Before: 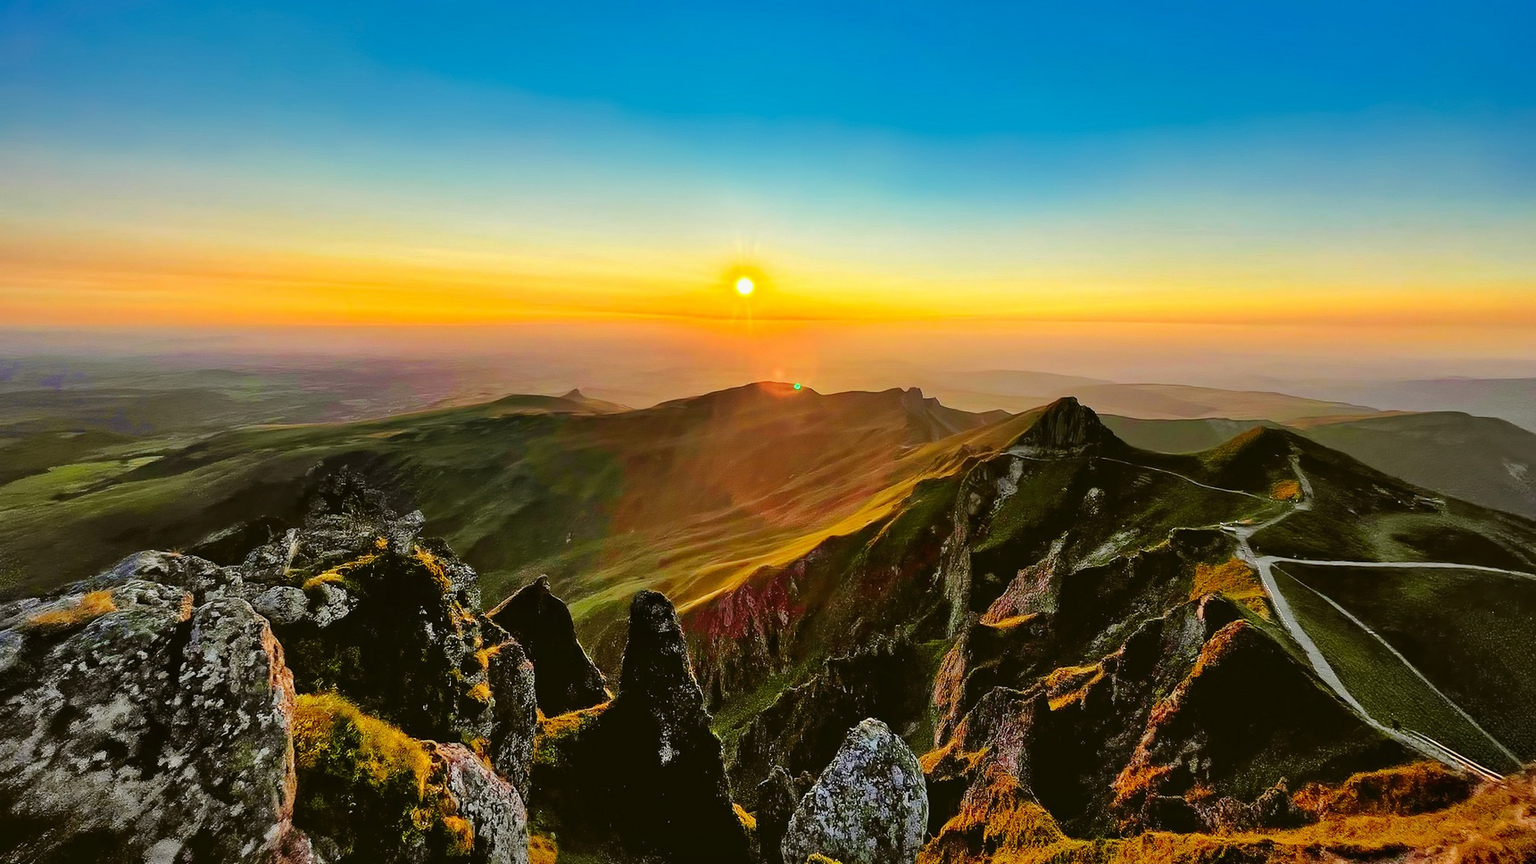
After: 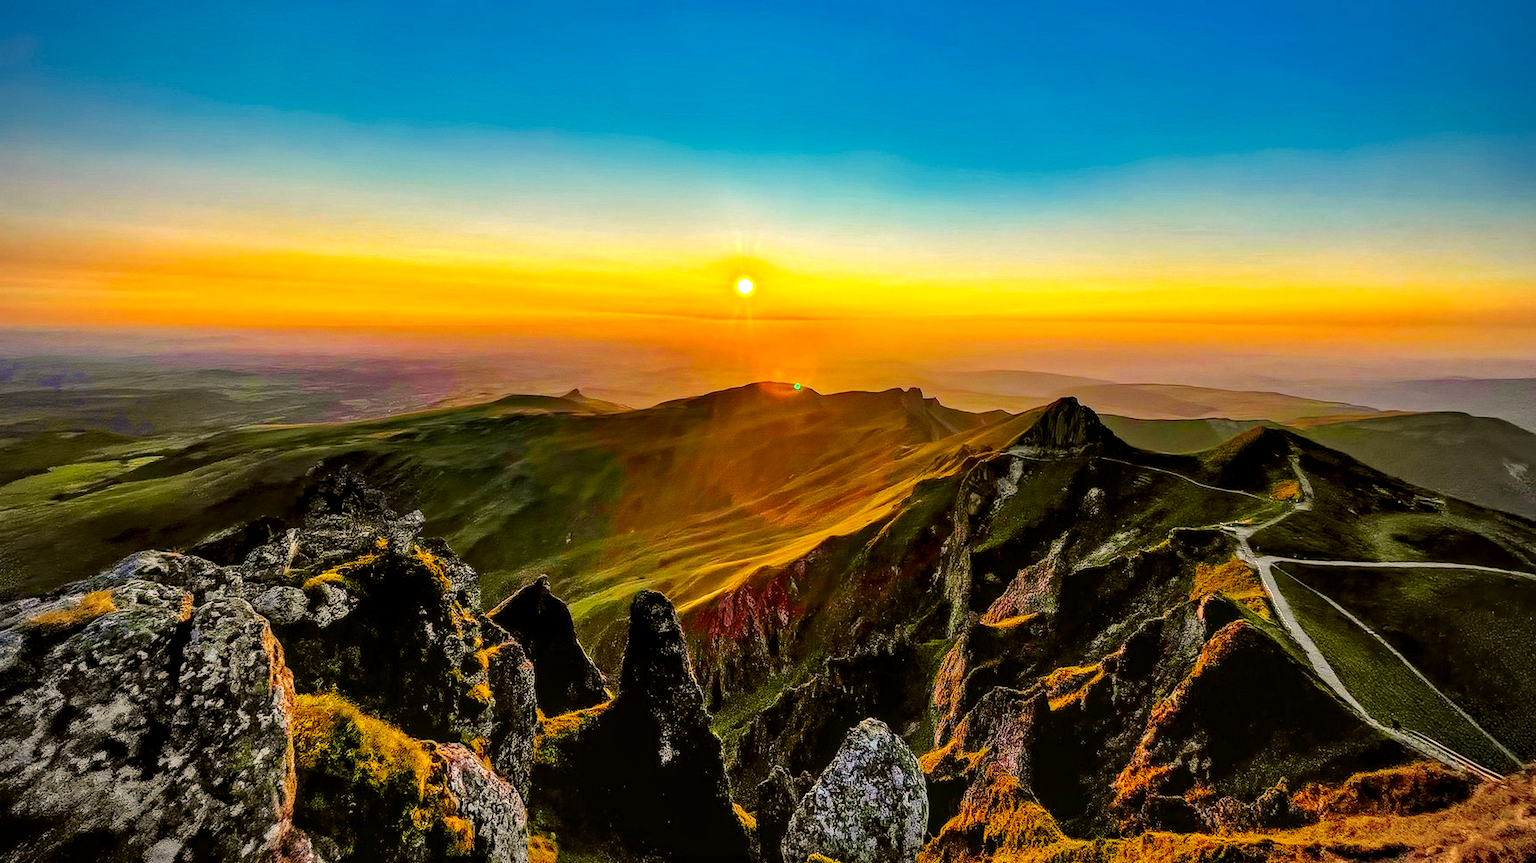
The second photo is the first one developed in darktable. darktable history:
vignetting: fall-off radius 60.91%, brightness -0.402, saturation -0.297
haze removal: compatibility mode true, adaptive false
color balance rgb: highlights gain › chroma 2.993%, highlights gain › hue 60.17°, white fulcrum 0.083 EV, perceptual saturation grading › global saturation 24.936%
local contrast: highlights 25%, detail 150%
